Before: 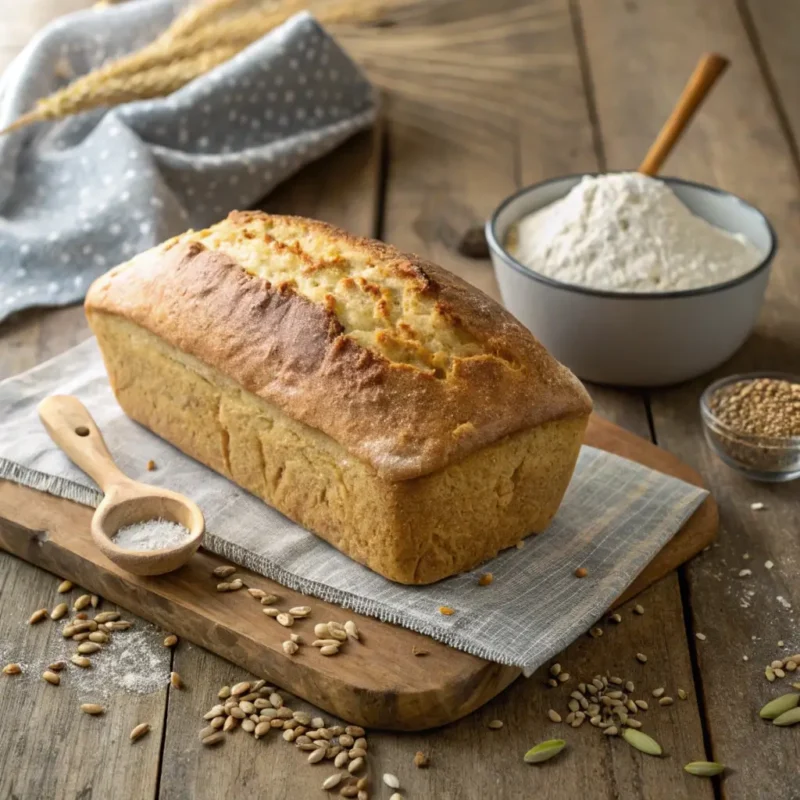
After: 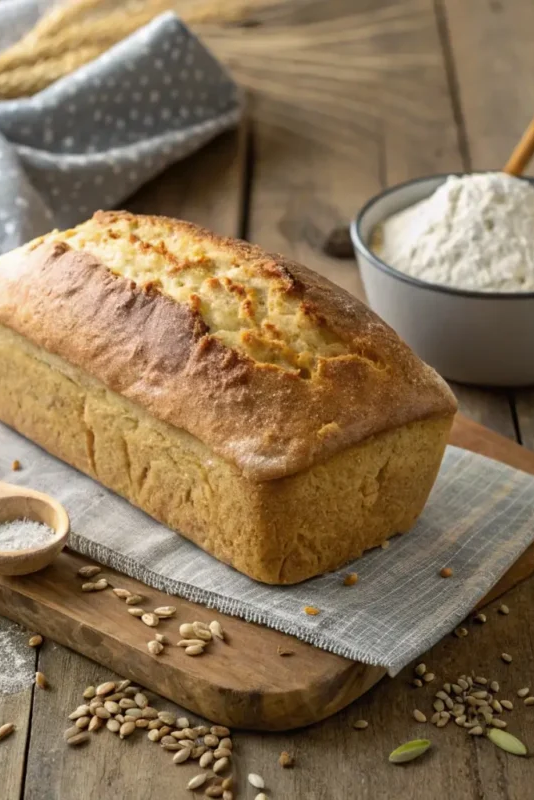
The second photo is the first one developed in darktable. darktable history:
crop: left 16.977%, right 16.206%
